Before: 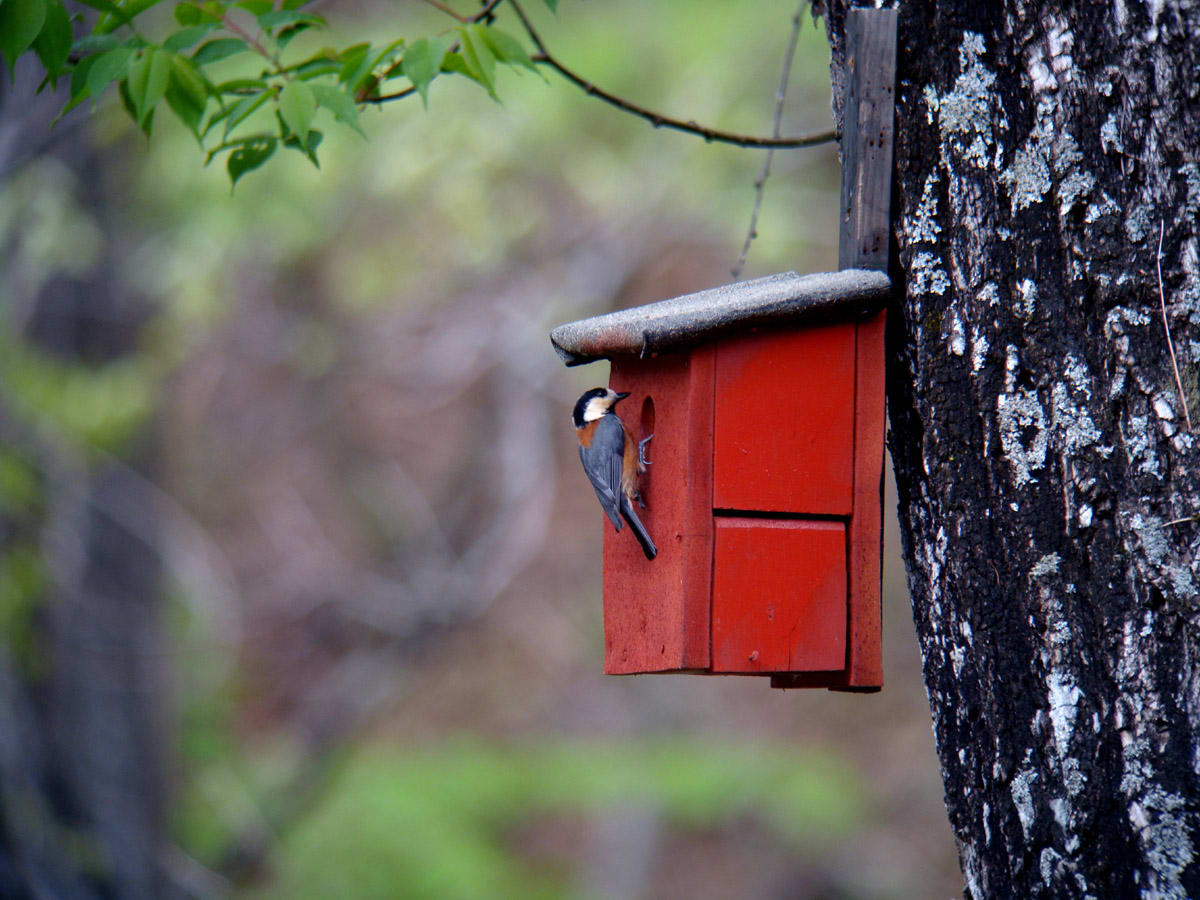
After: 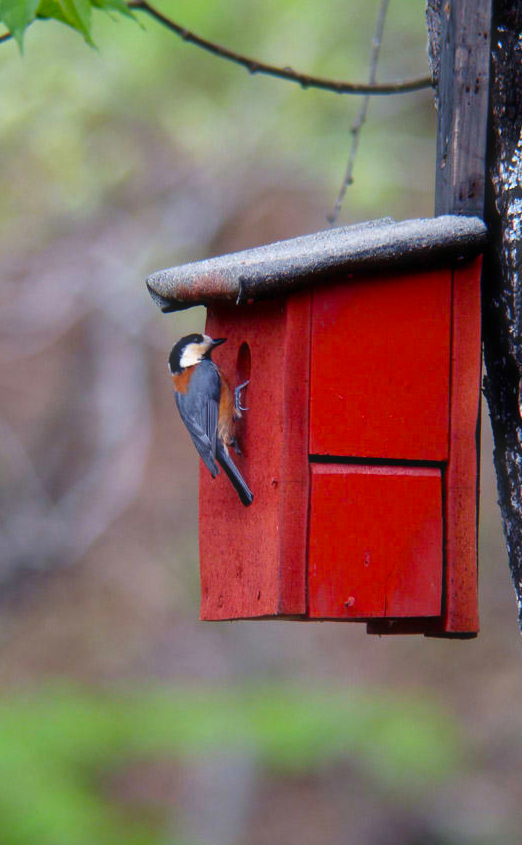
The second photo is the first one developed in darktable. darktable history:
crop: left 33.728%, top 6.075%, right 22.732%
haze removal: strength -0.097, compatibility mode true, adaptive false
color balance rgb: power › luminance 1.295%, perceptual saturation grading › global saturation 19.982%, global vibrance 9.243%
